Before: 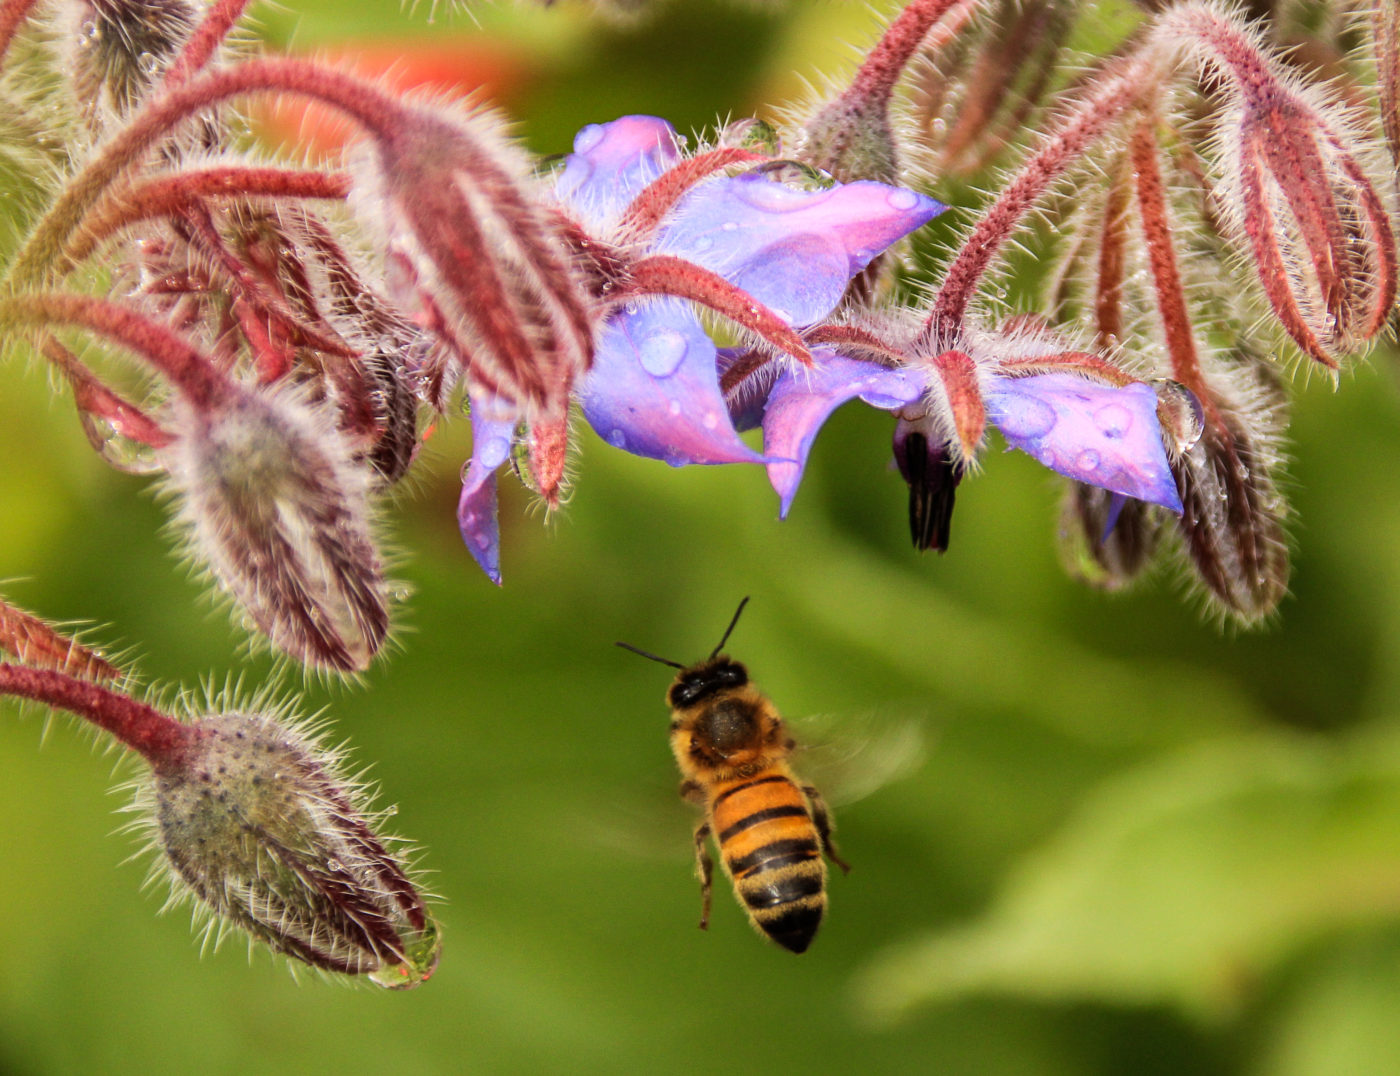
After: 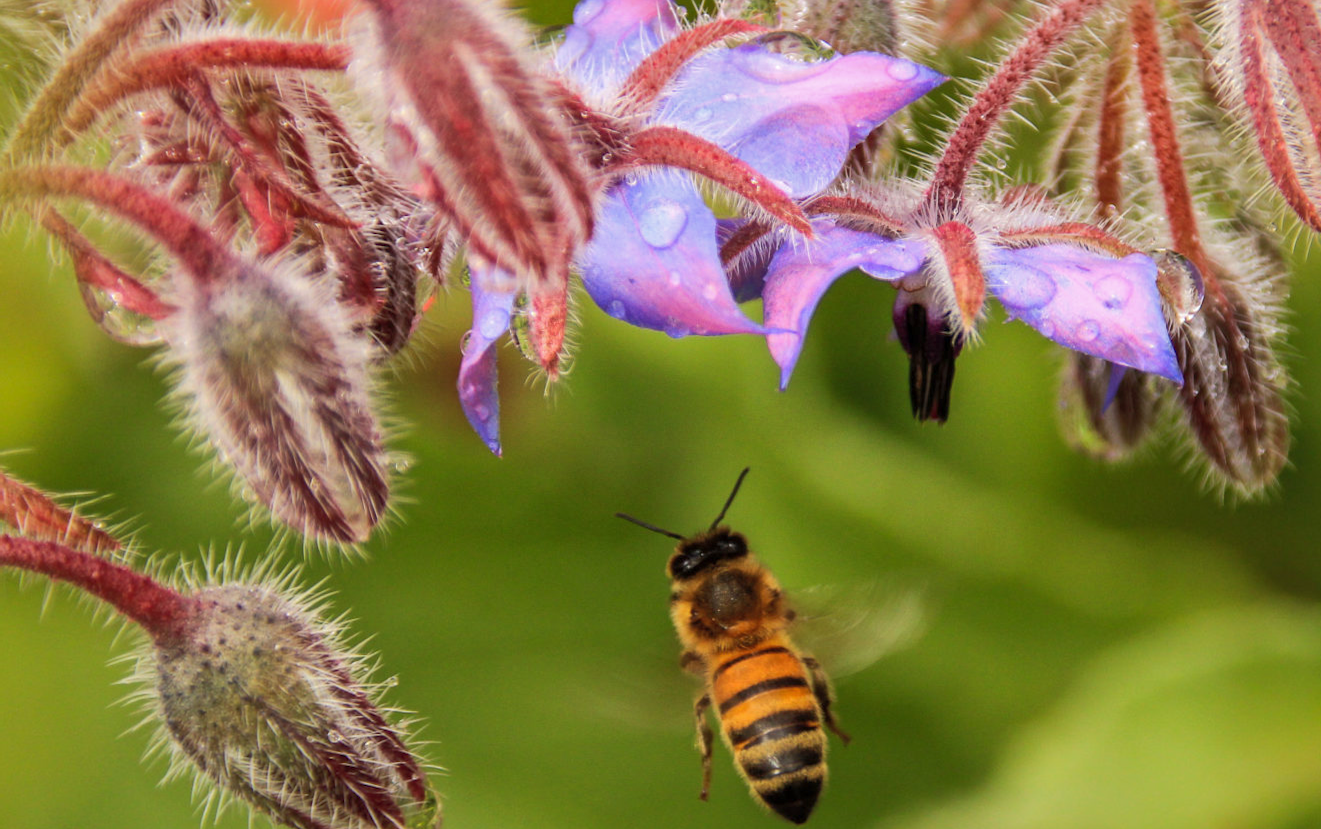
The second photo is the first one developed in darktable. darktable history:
shadows and highlights: on, module defaults
crop and rotate: angle 0.054°, top 11.993%, right 5.525%, bottom 10.778%
